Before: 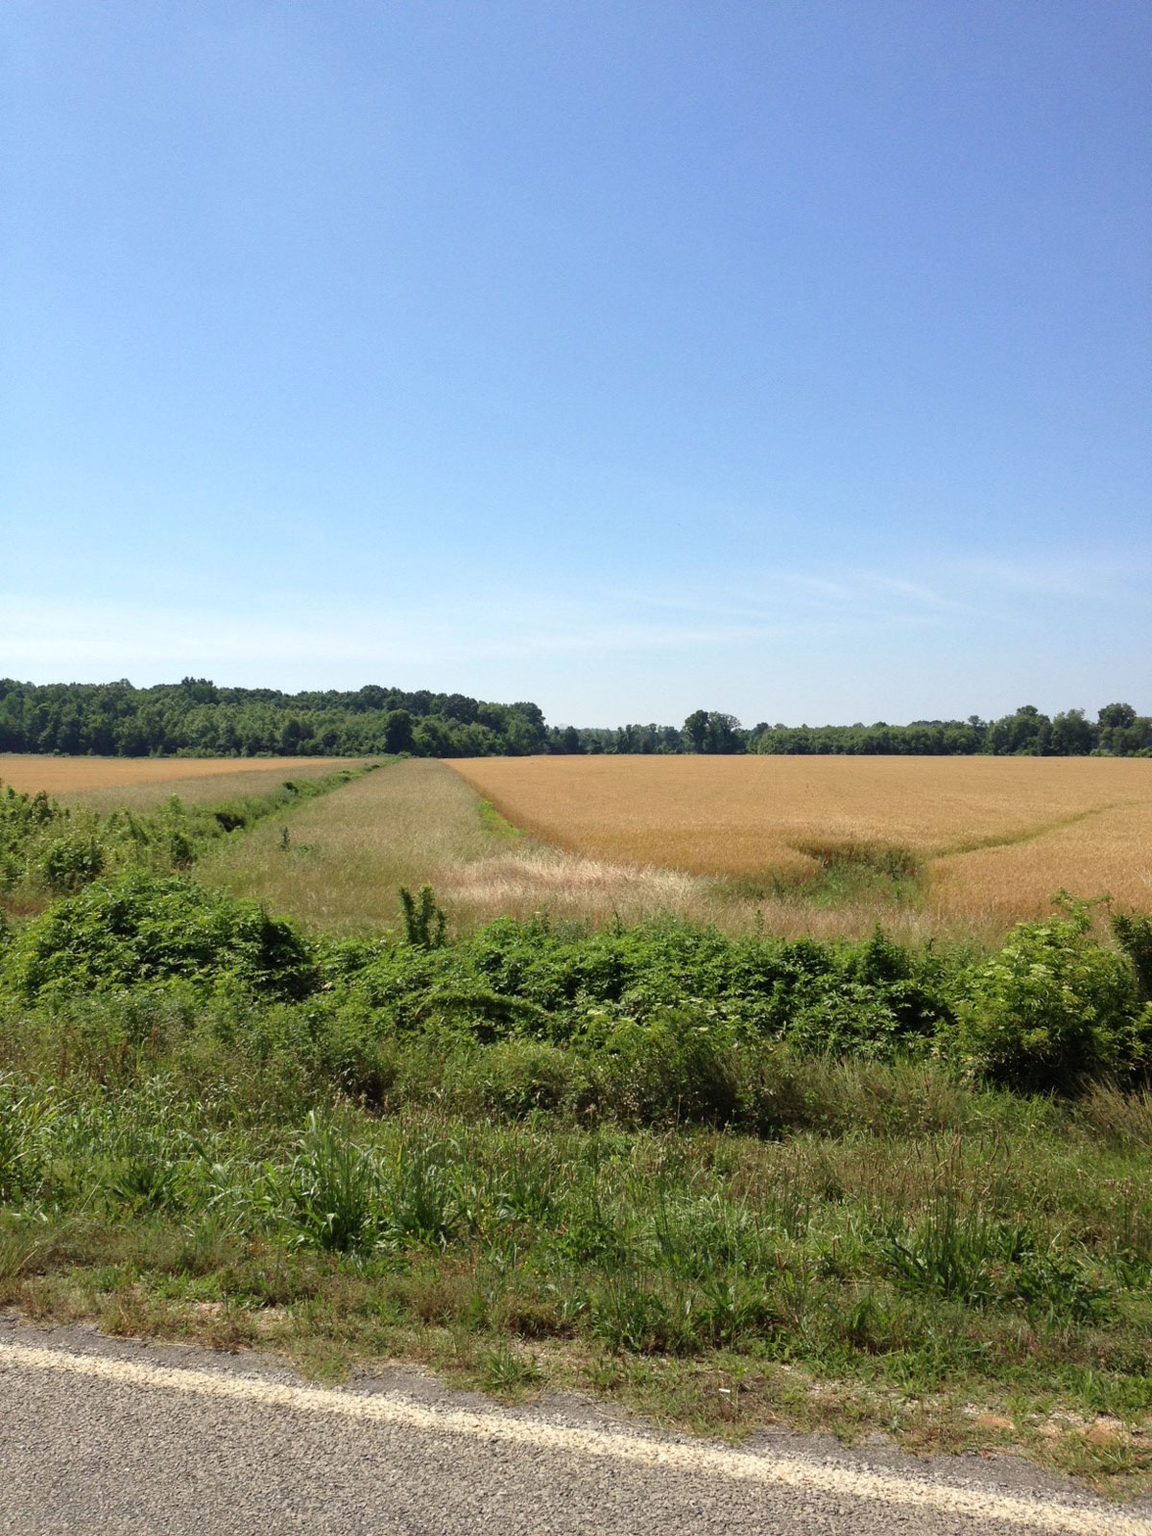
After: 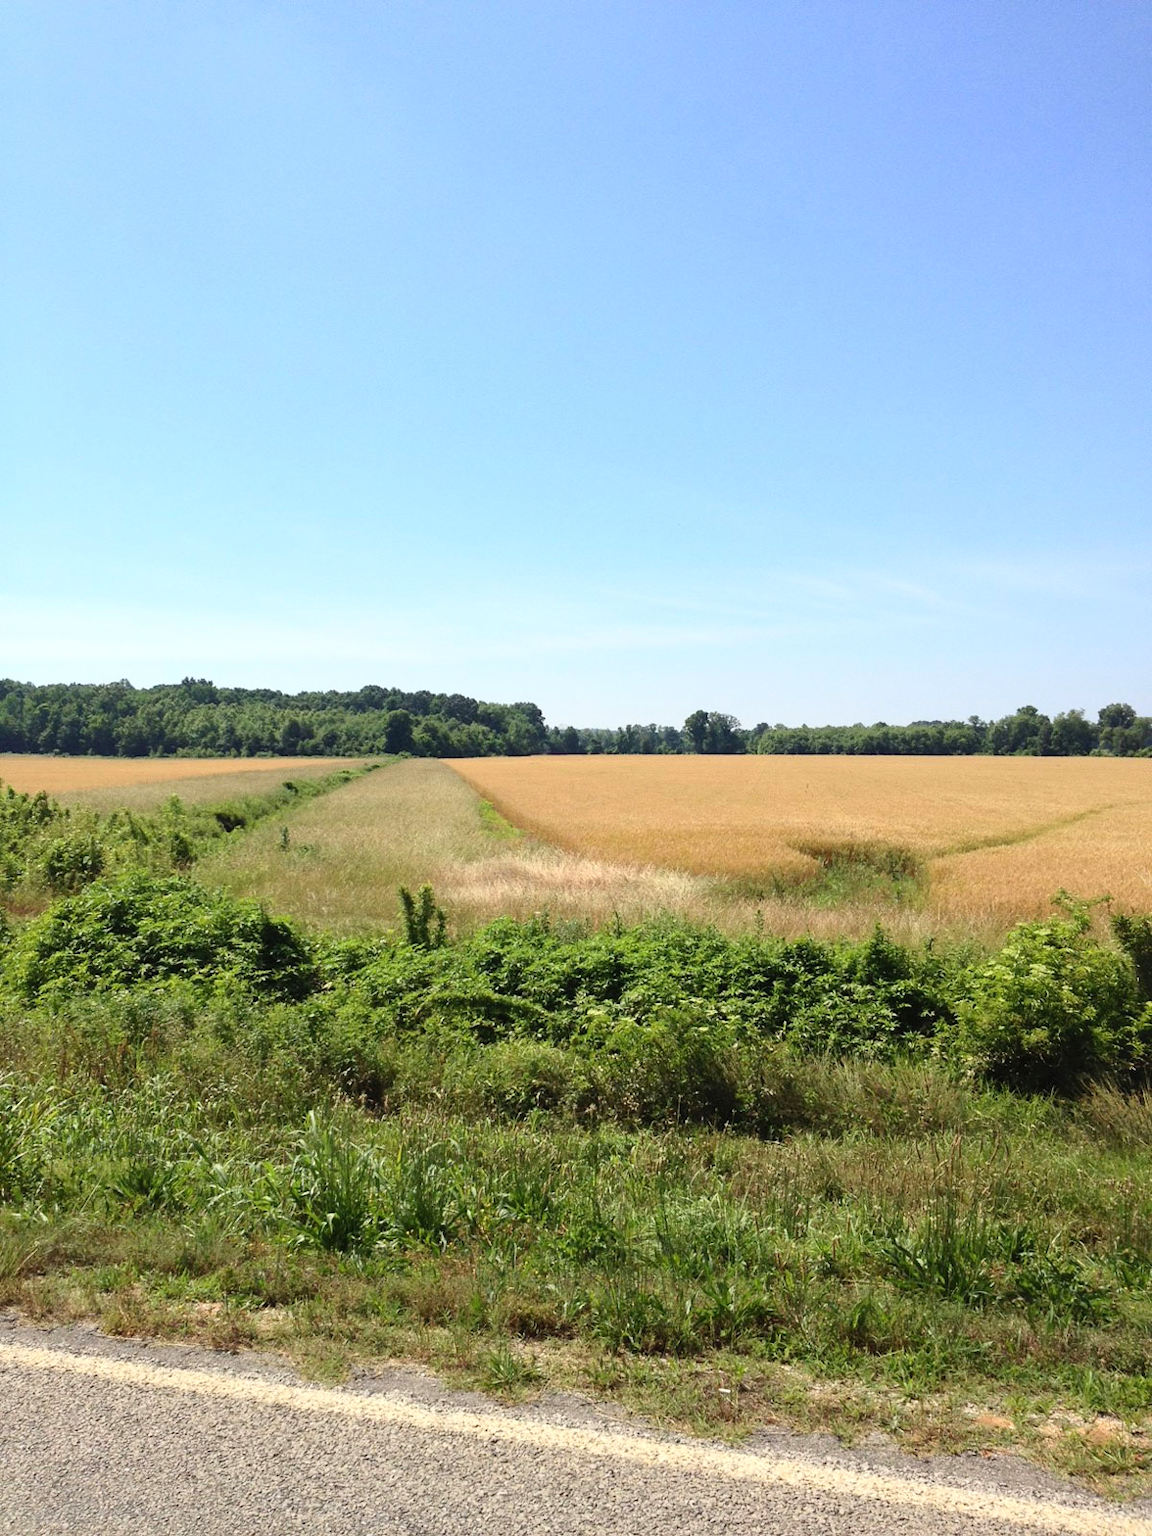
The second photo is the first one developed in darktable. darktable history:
contrast brightness saturation: contrast 0.195, brightness 0.143, saturation 0.144
shadows and highlights: shadows 62.51, white point adjustment 0.423, highlights -33.43, compress 83.81%, highlights color adjustment 41.66%
